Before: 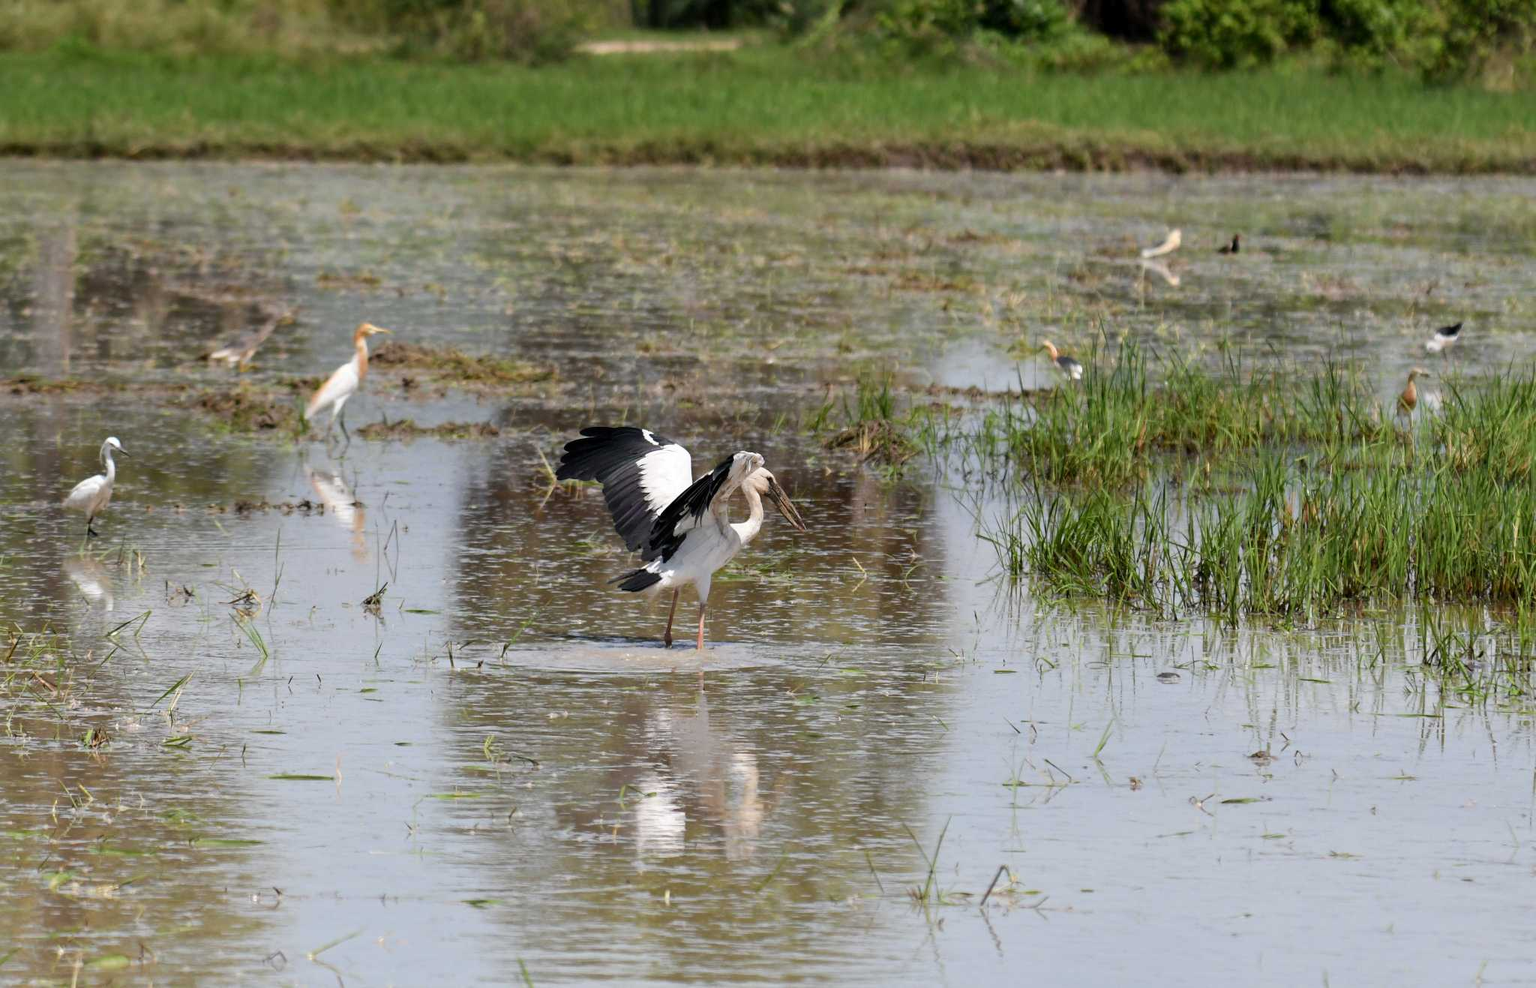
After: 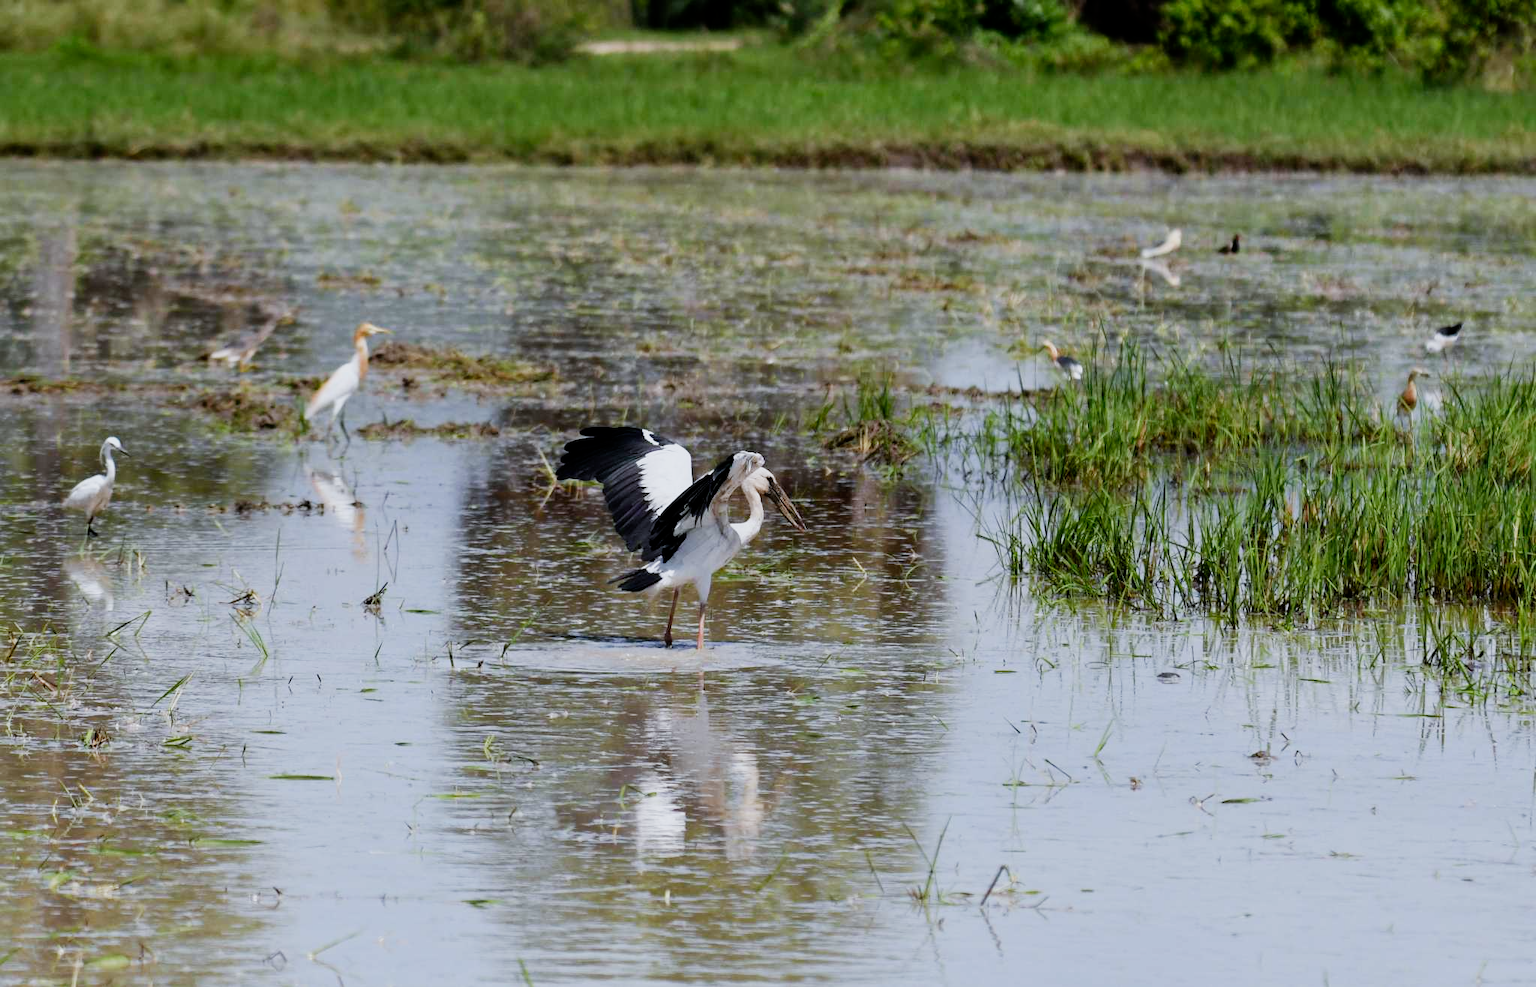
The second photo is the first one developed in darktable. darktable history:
filmic rgb: black relative exposure -16 EV, white relative exposure 5.31 EV, hardness 5.9, contrast 1.25, preserve chrominance no, color science v5 (2021)
white balance: red 0.954, blue 1.079
